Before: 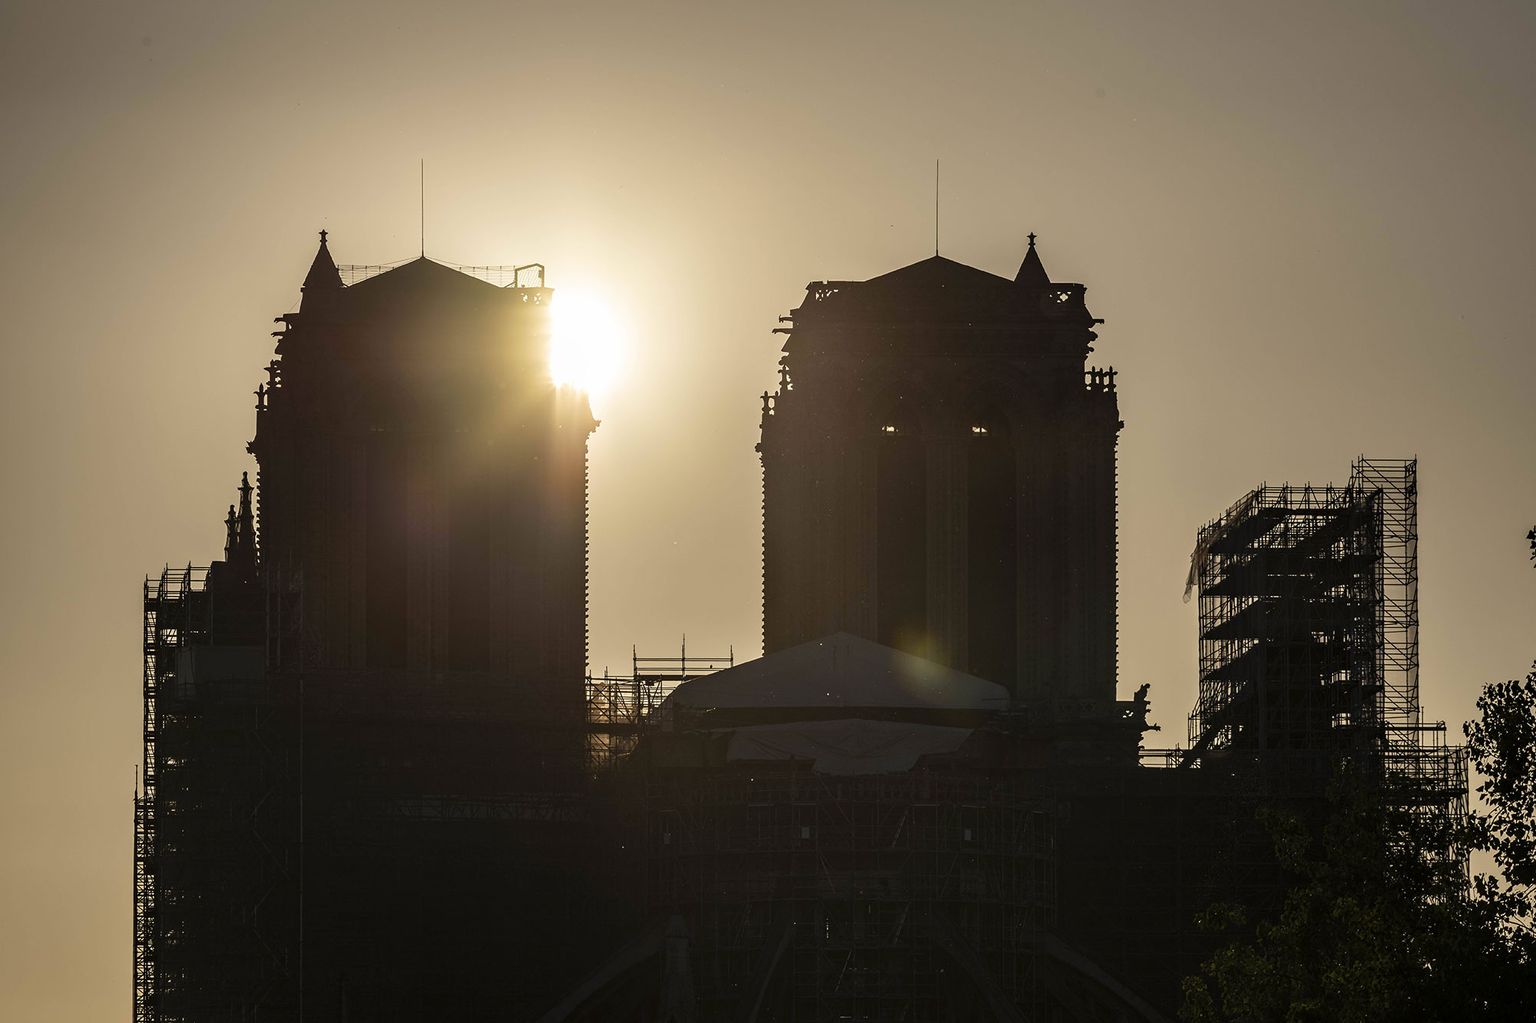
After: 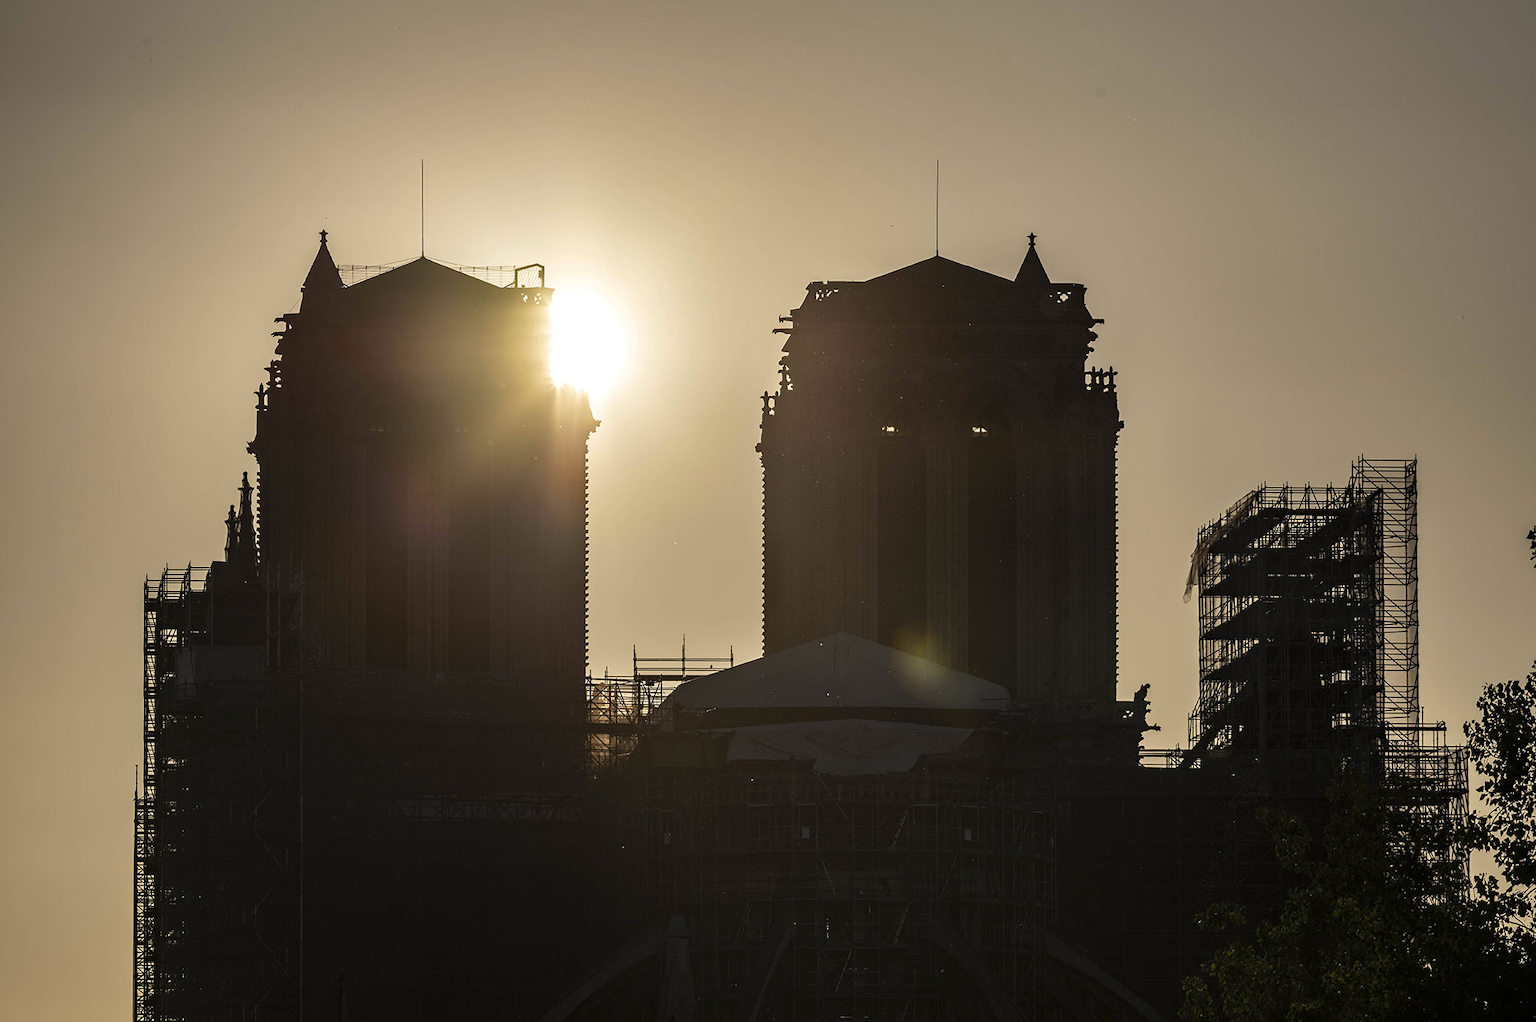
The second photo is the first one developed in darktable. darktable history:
shadows and highlights: shadows 12.26, white point adjustment 1.13, soften with gaussian
